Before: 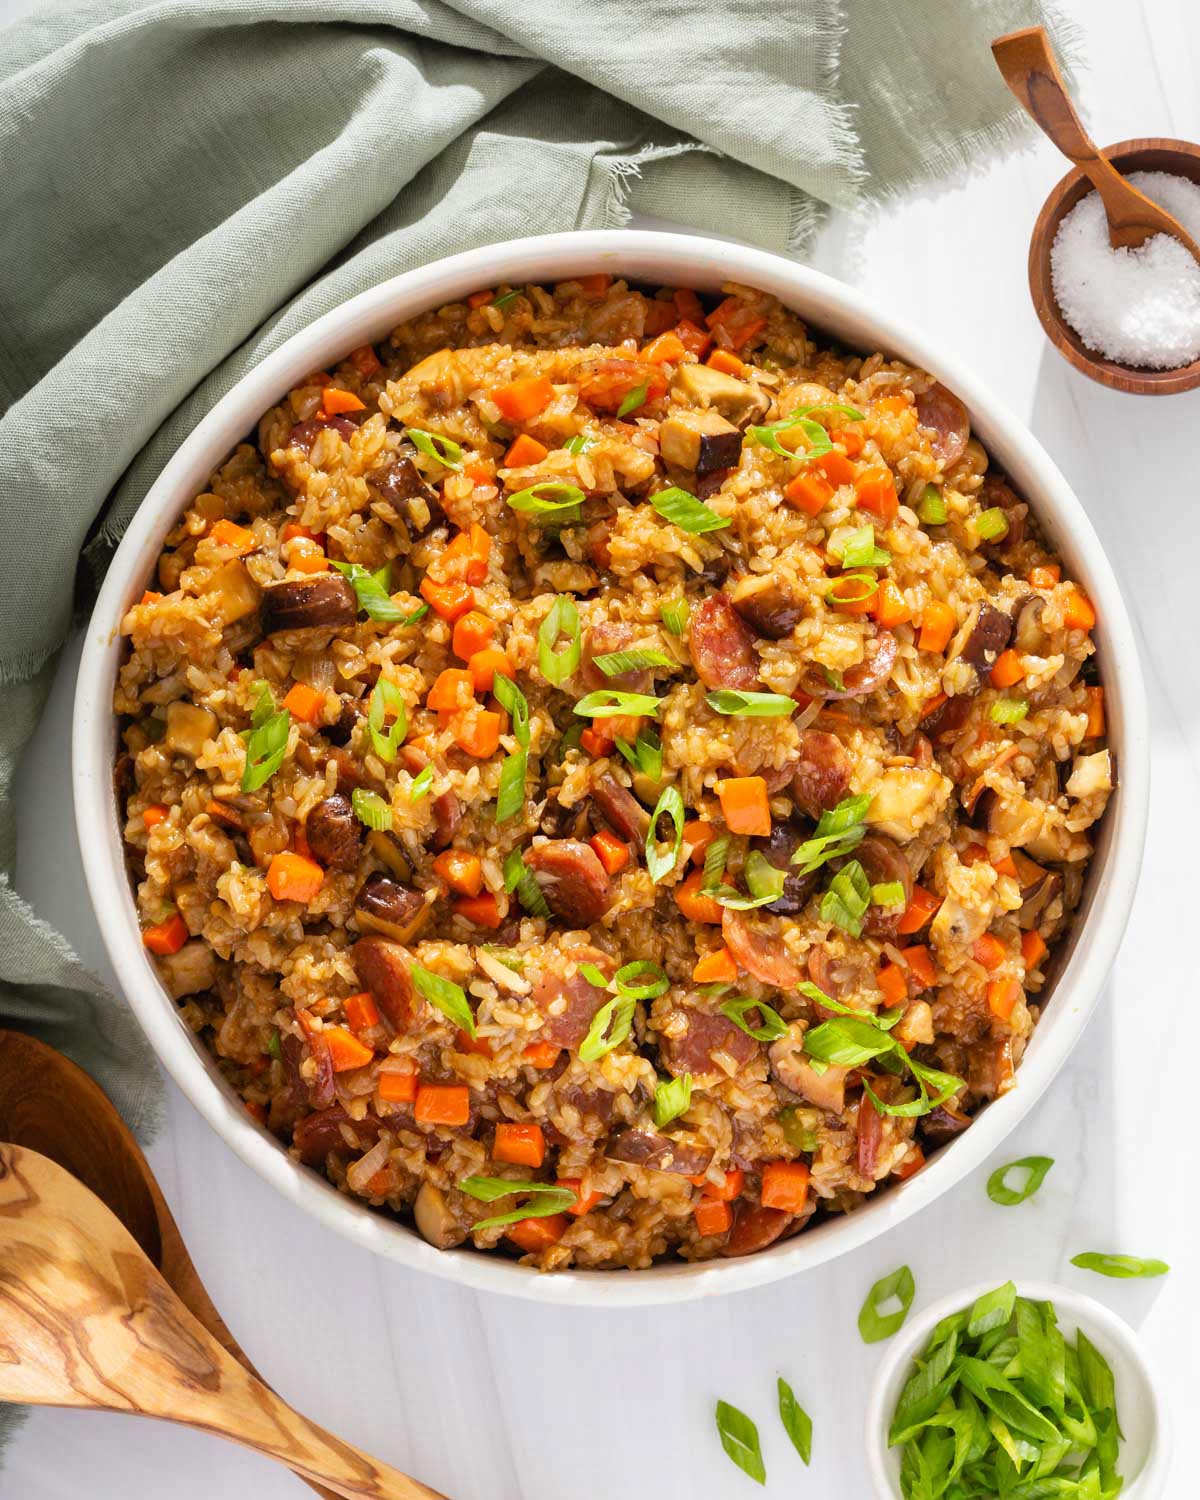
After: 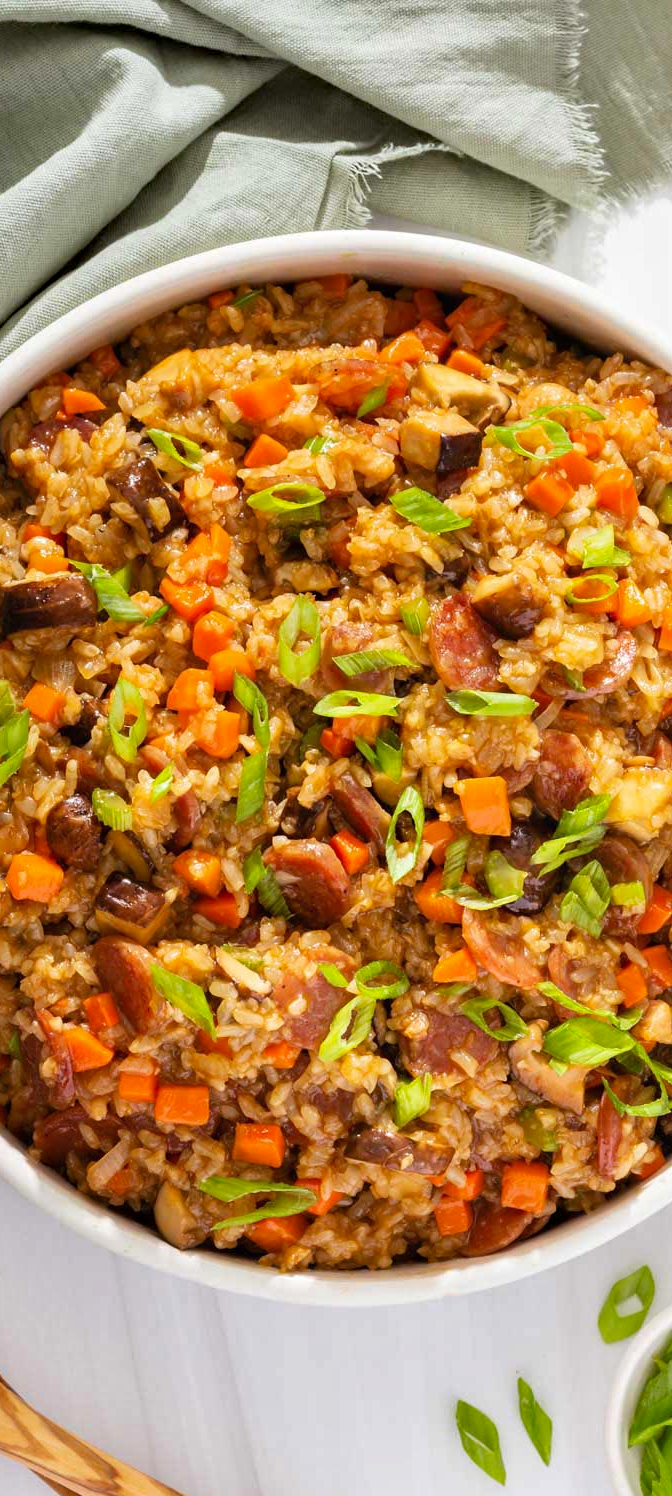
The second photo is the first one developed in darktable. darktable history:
haze removal: compatibility mode true, adaptive false
crop: left 21.674%, right 22.086%
